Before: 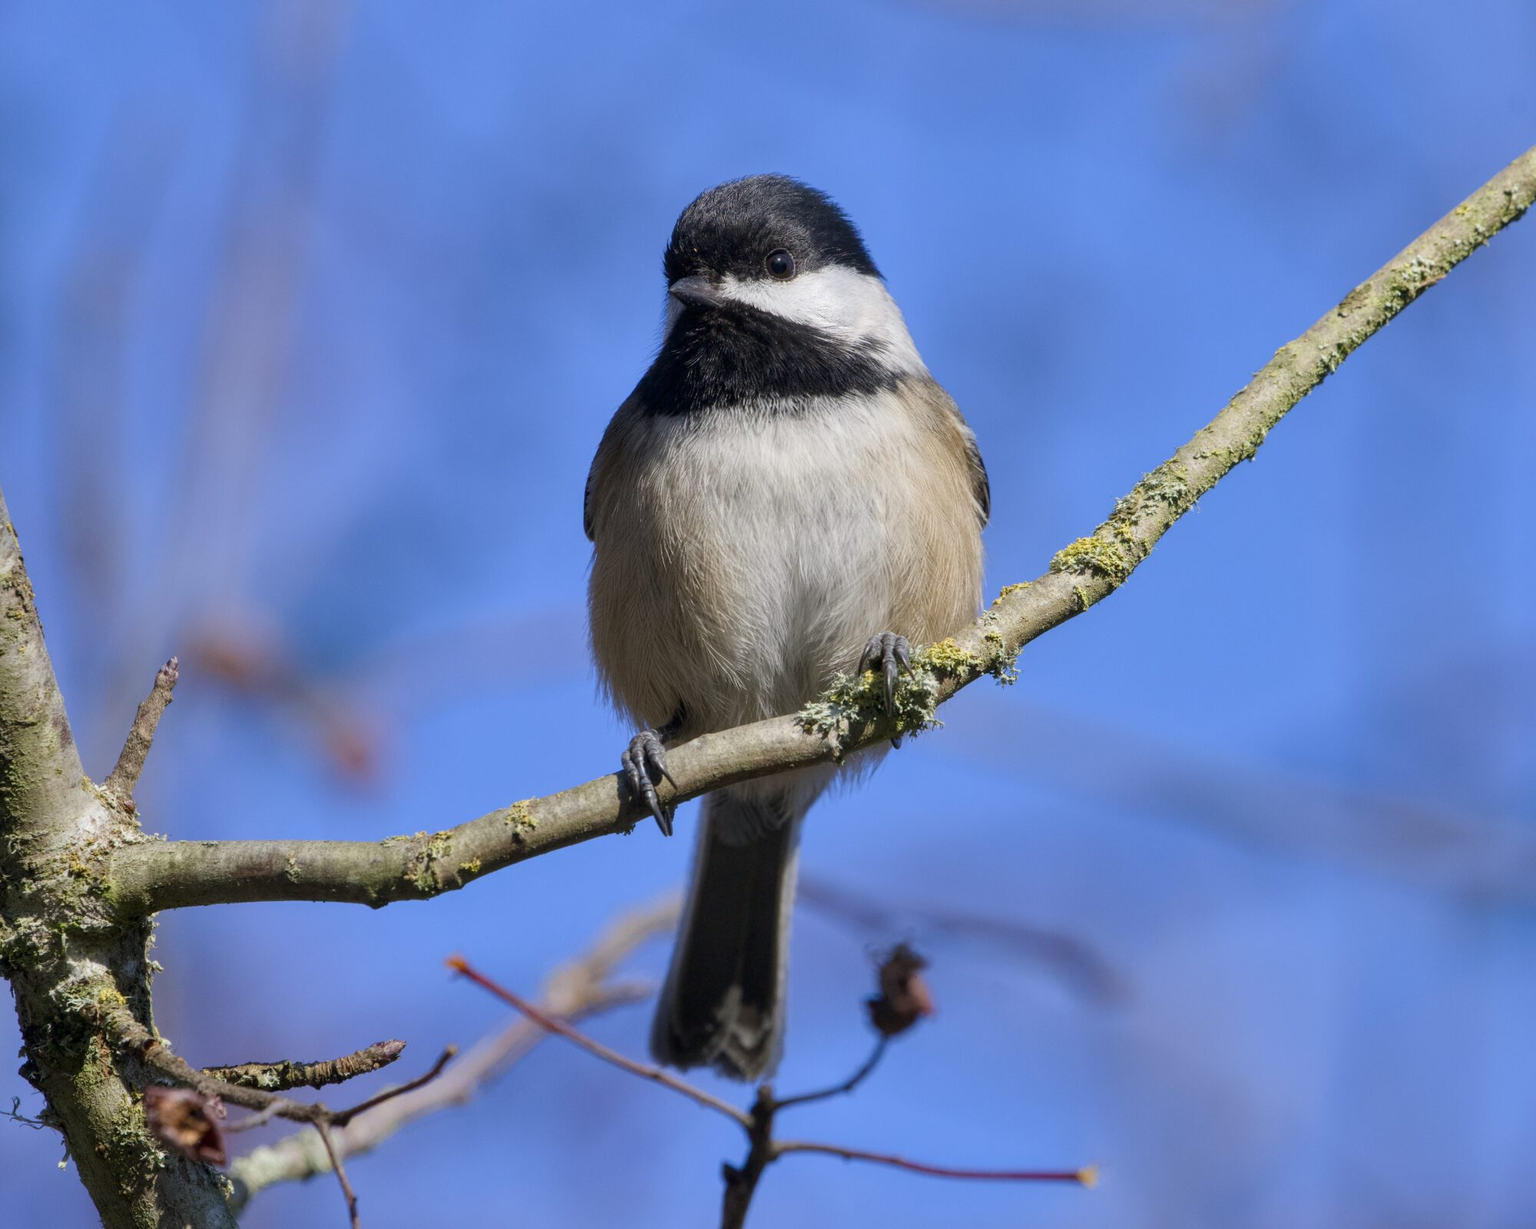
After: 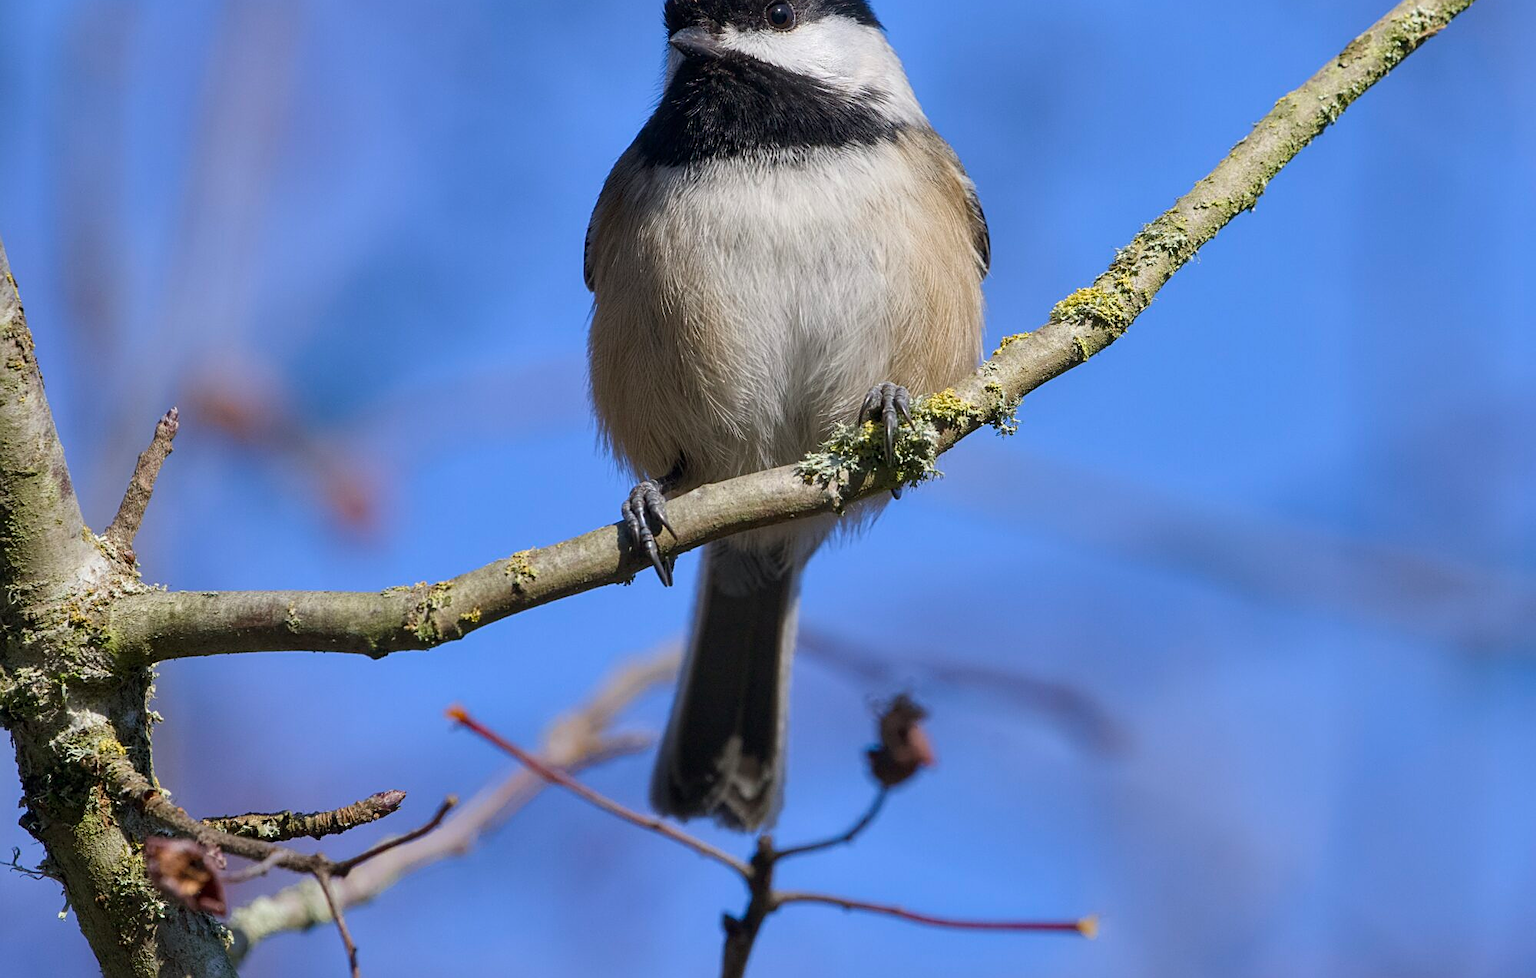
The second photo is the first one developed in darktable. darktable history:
crop and rotate: top 20.337%
sharpen: on, module defaults
